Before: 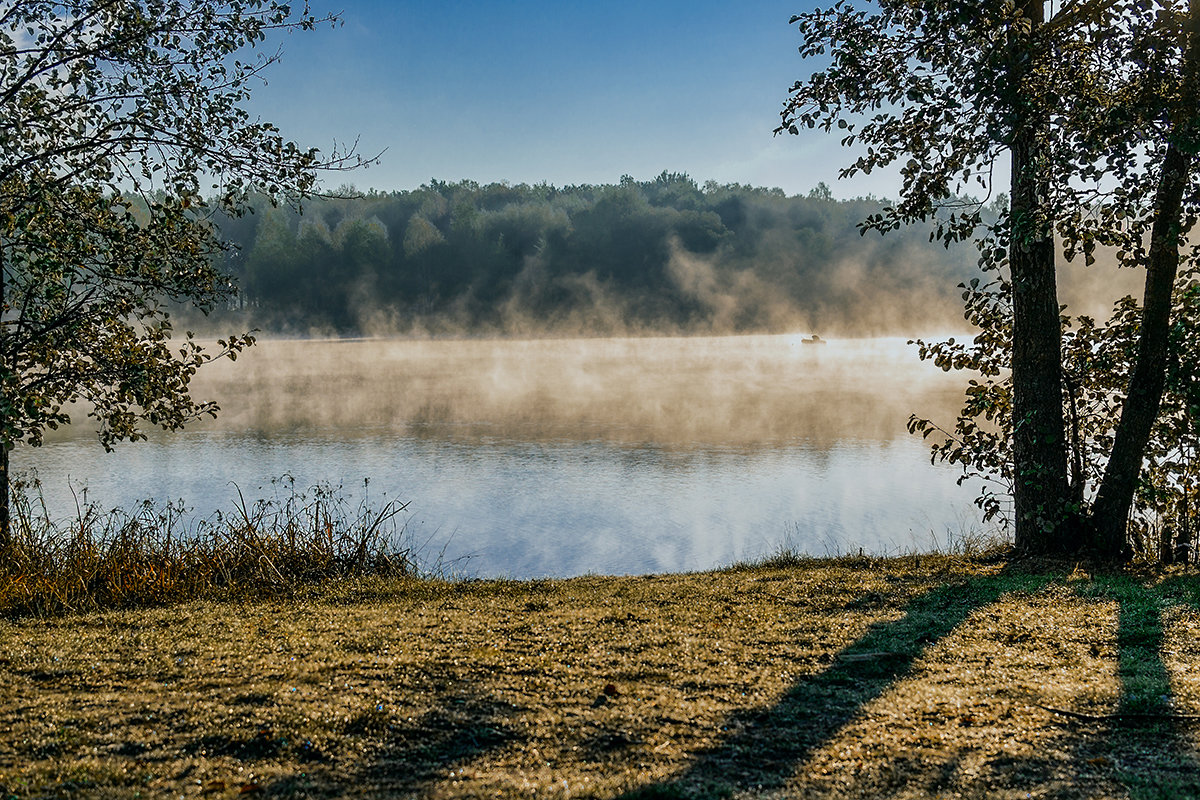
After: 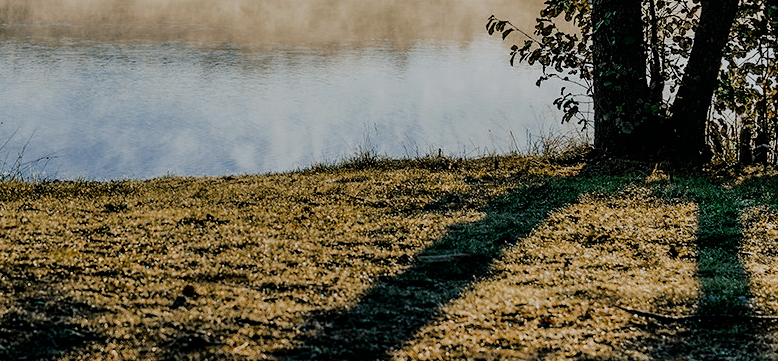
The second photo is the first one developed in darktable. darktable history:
filmic rgb: black relative exposure -7.65 EV, white relative exposure 4.56 EV, hardness 3.61
crop and rotate: left 35.099%, top 49.982%, bottom 4.864%
